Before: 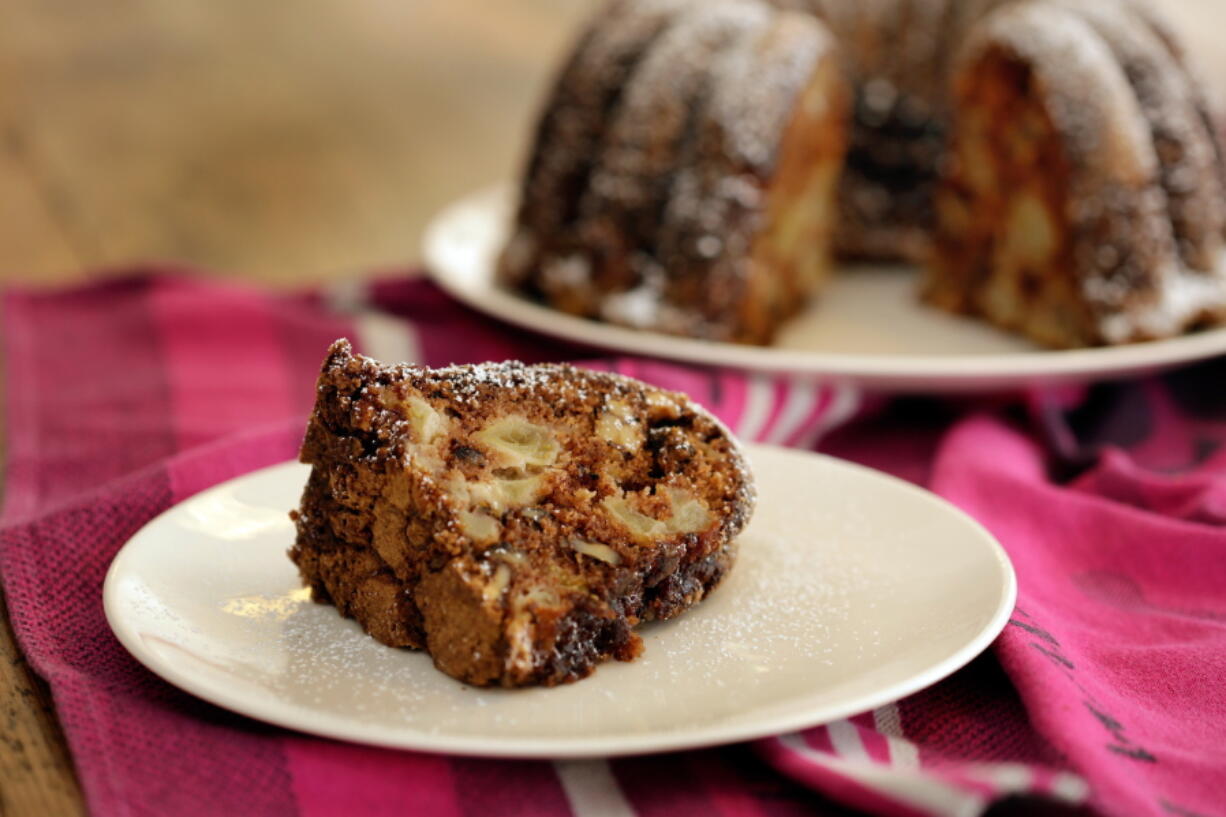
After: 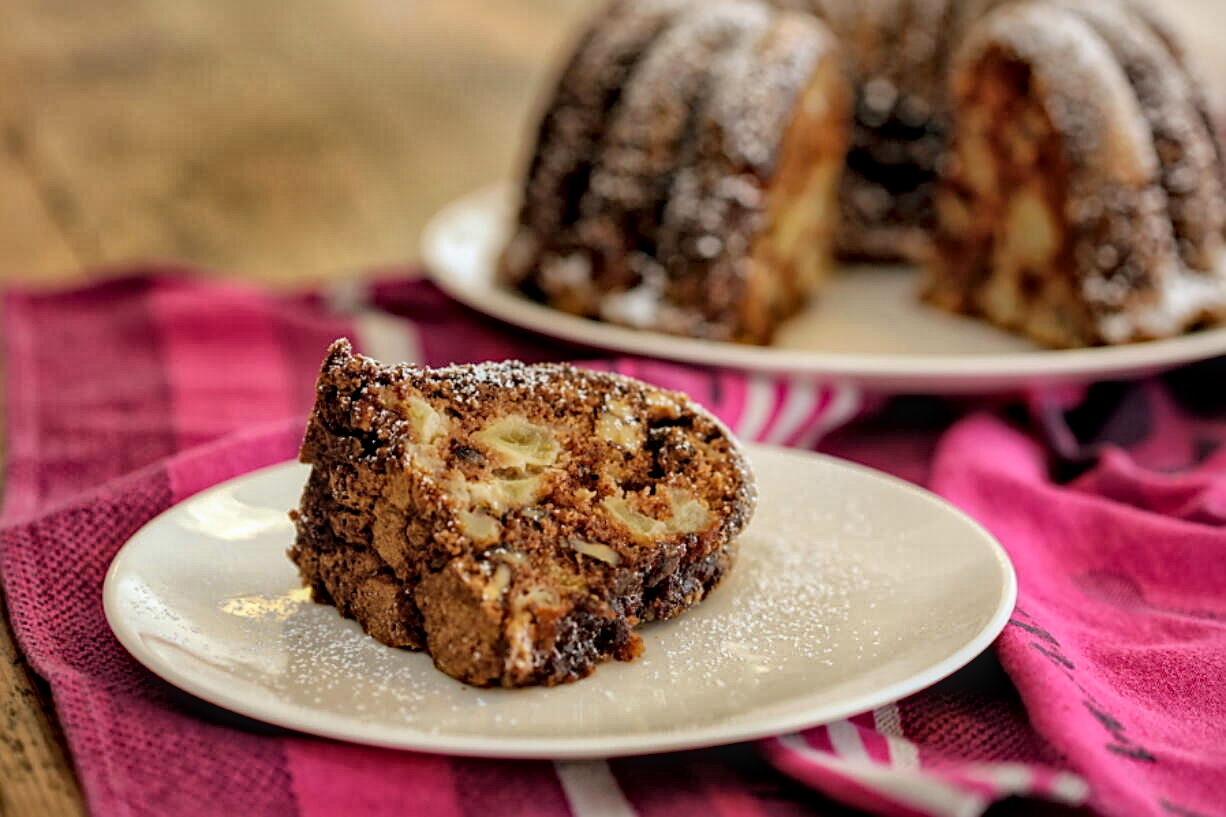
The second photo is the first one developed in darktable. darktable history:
global tonemap: drago (1, 100), detail 1
local contrast: on, module defaults
haze removal: compatibility mode true, adaptive false
sharpen: on, module defaults
